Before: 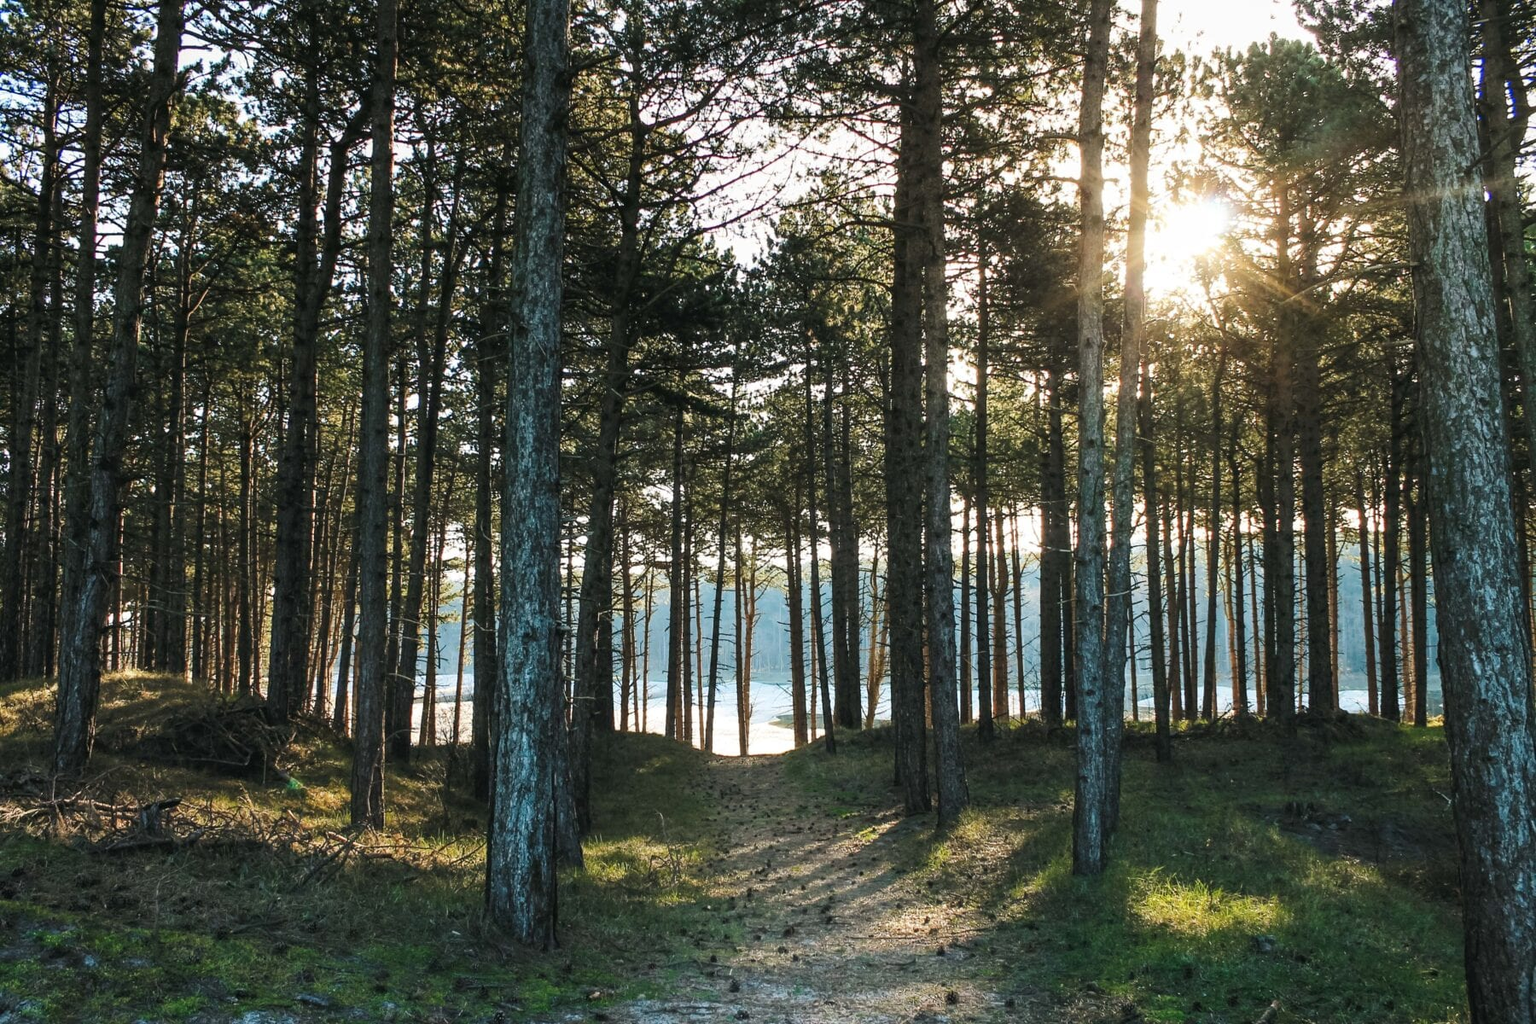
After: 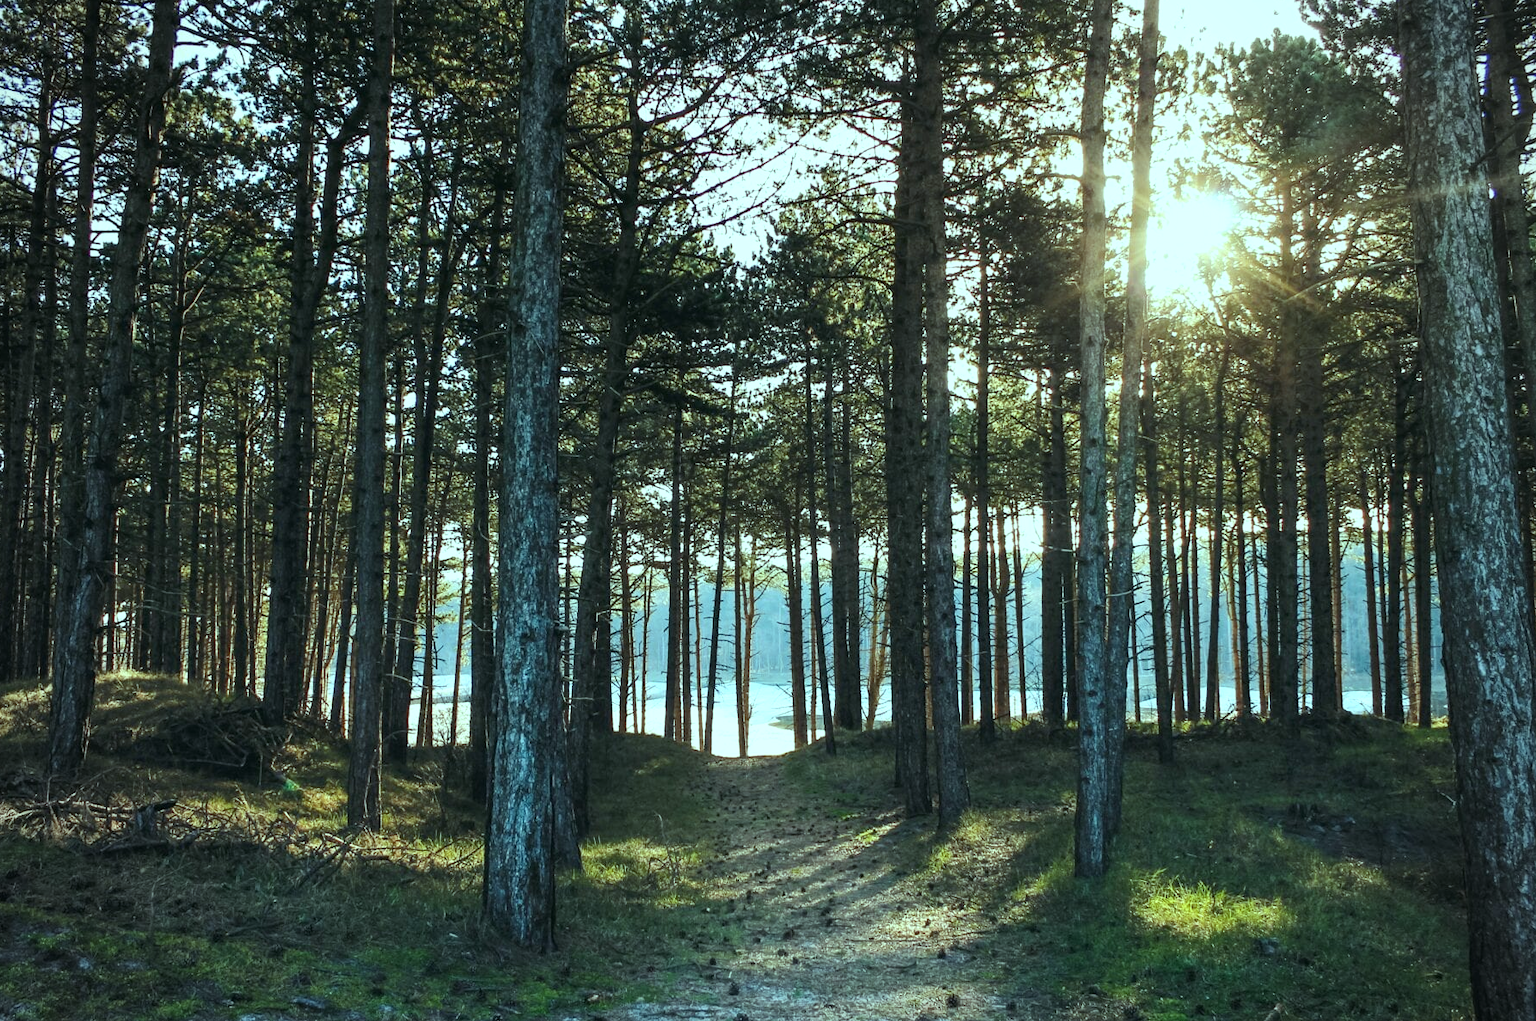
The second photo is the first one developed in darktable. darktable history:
crop: left 0.434%, top 0.485%, right 0.244%, bottom 0.386%
vignetting: fall-off radius 60.92%
color balance: mode lift, gamma, gain (sRGB), lift [0.997, 0.979, 1.021, 1.011], gamma [1, 1.084, 0.916, 0.998], gain [1, 0.87, 1.13, 1.101], contrast 4.55%, contrast fulcrum 38.24%, output saturation 104.09%
